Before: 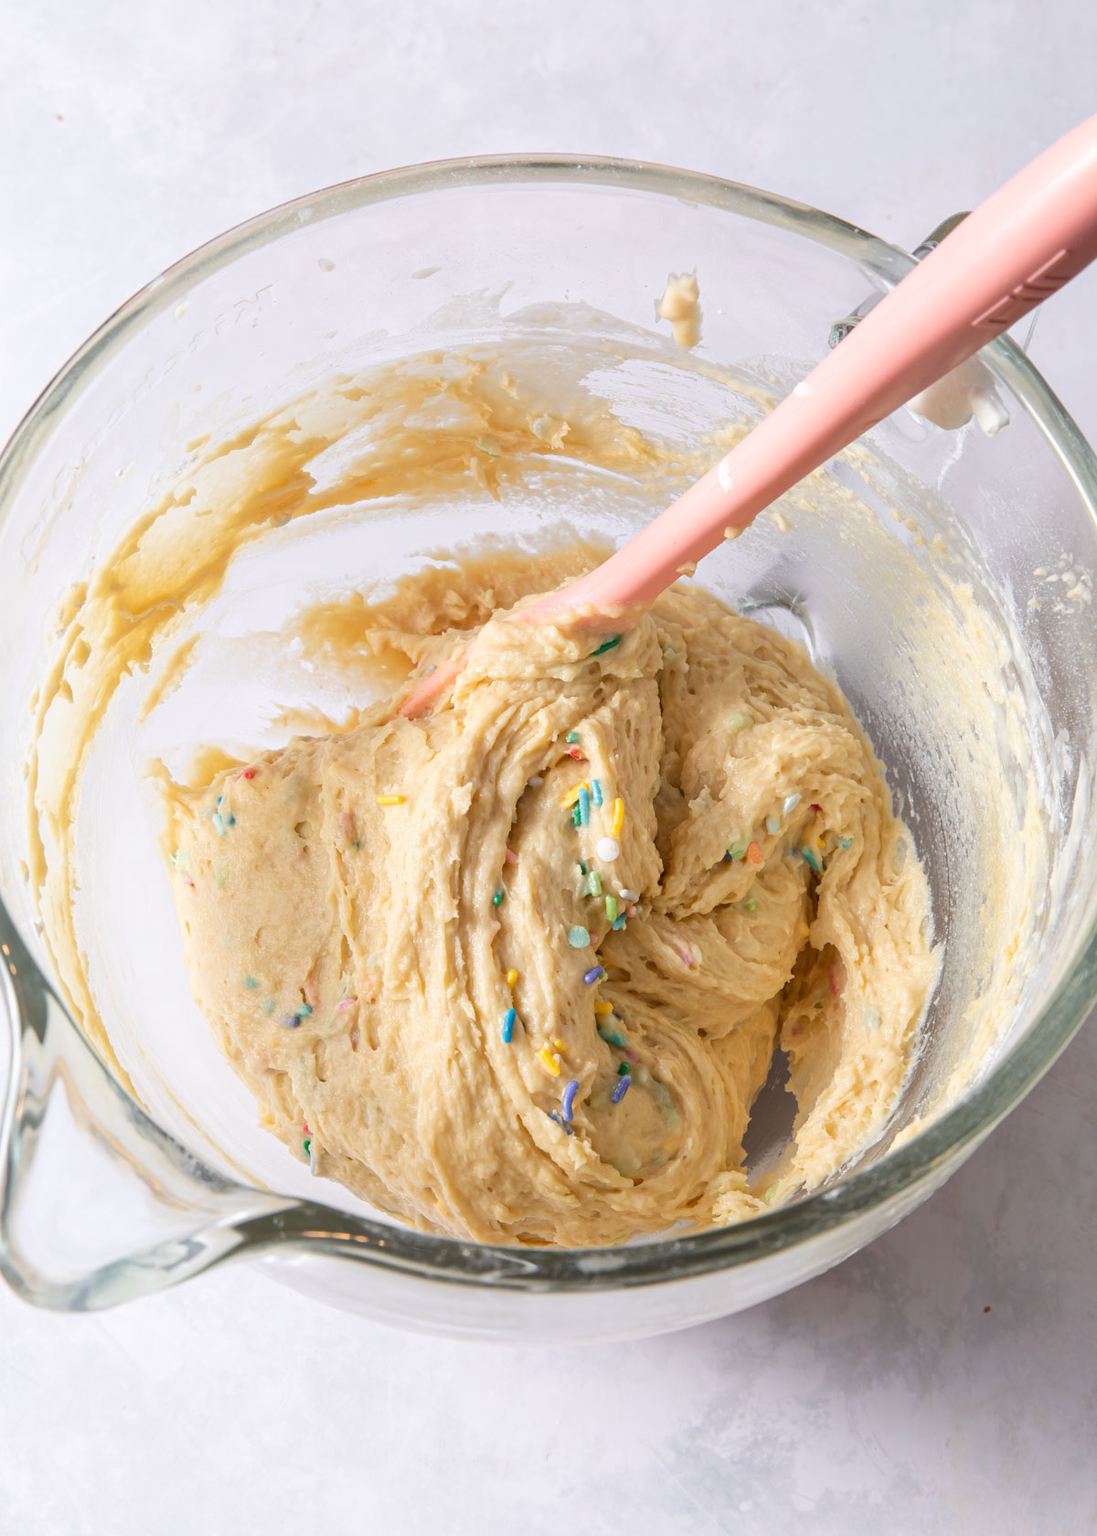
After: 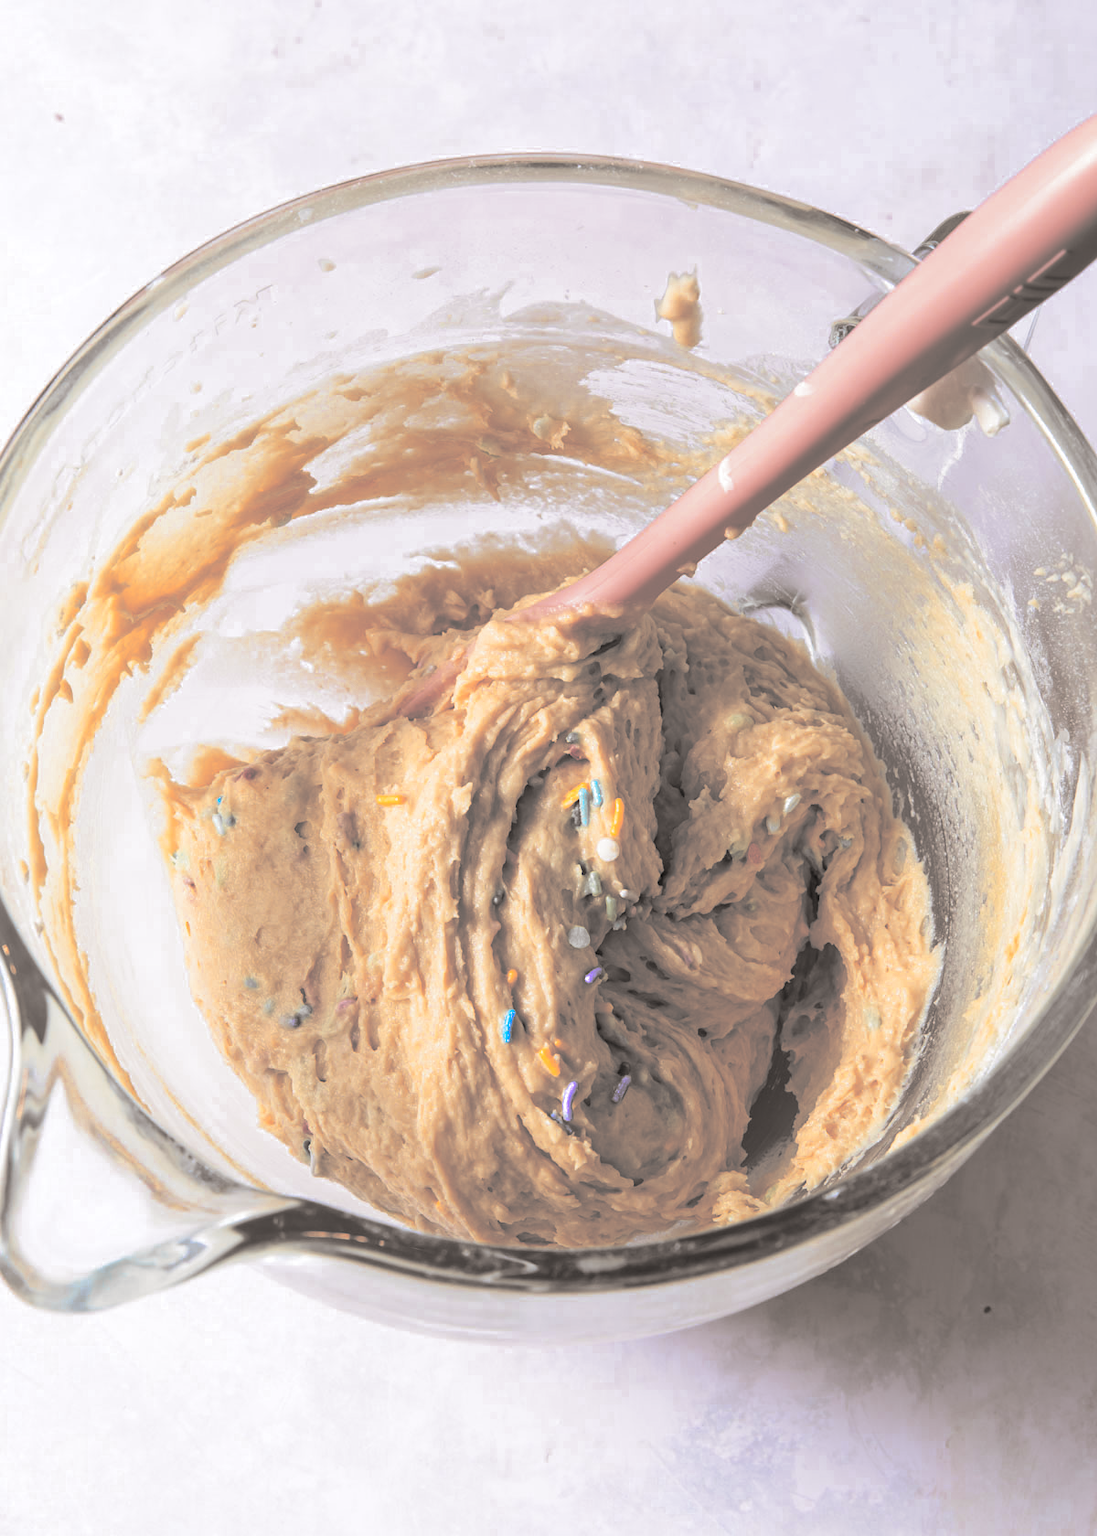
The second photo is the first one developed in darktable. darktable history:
split-toning: shadows › hue 26°, shadows › saturation 0.09, highlights › hue 40°, highlights › saturation 0.18, balance -63, compress 0%
color balance rgb: perceptual saturation grading › global saturation 25%, global vibrance 20%
color zones: curves: ch0 [(0, 0.363) (0.128, 0.373) (0.25, 0.5) (0.402, 0.407) (0.521, 0.525) (0.63, 0.559) (0.729, 0.662) (0.867, 0.471)]; ch1 [(0, 0.515) (0.136, 0.618) (0.25, 0.5) (0.378, 0) (0.516, 0) (0.622, 0.593) (0.737, 0.819) (0.87, 0.593)]; ch2 [(0, 0.529) (0.128, 0.471) (0.282, 0.451) (0.386, 0.662) (0.516, 0.525) (0.633, 0.554) (0.75, 0.62) (0.875, 0.441)]
